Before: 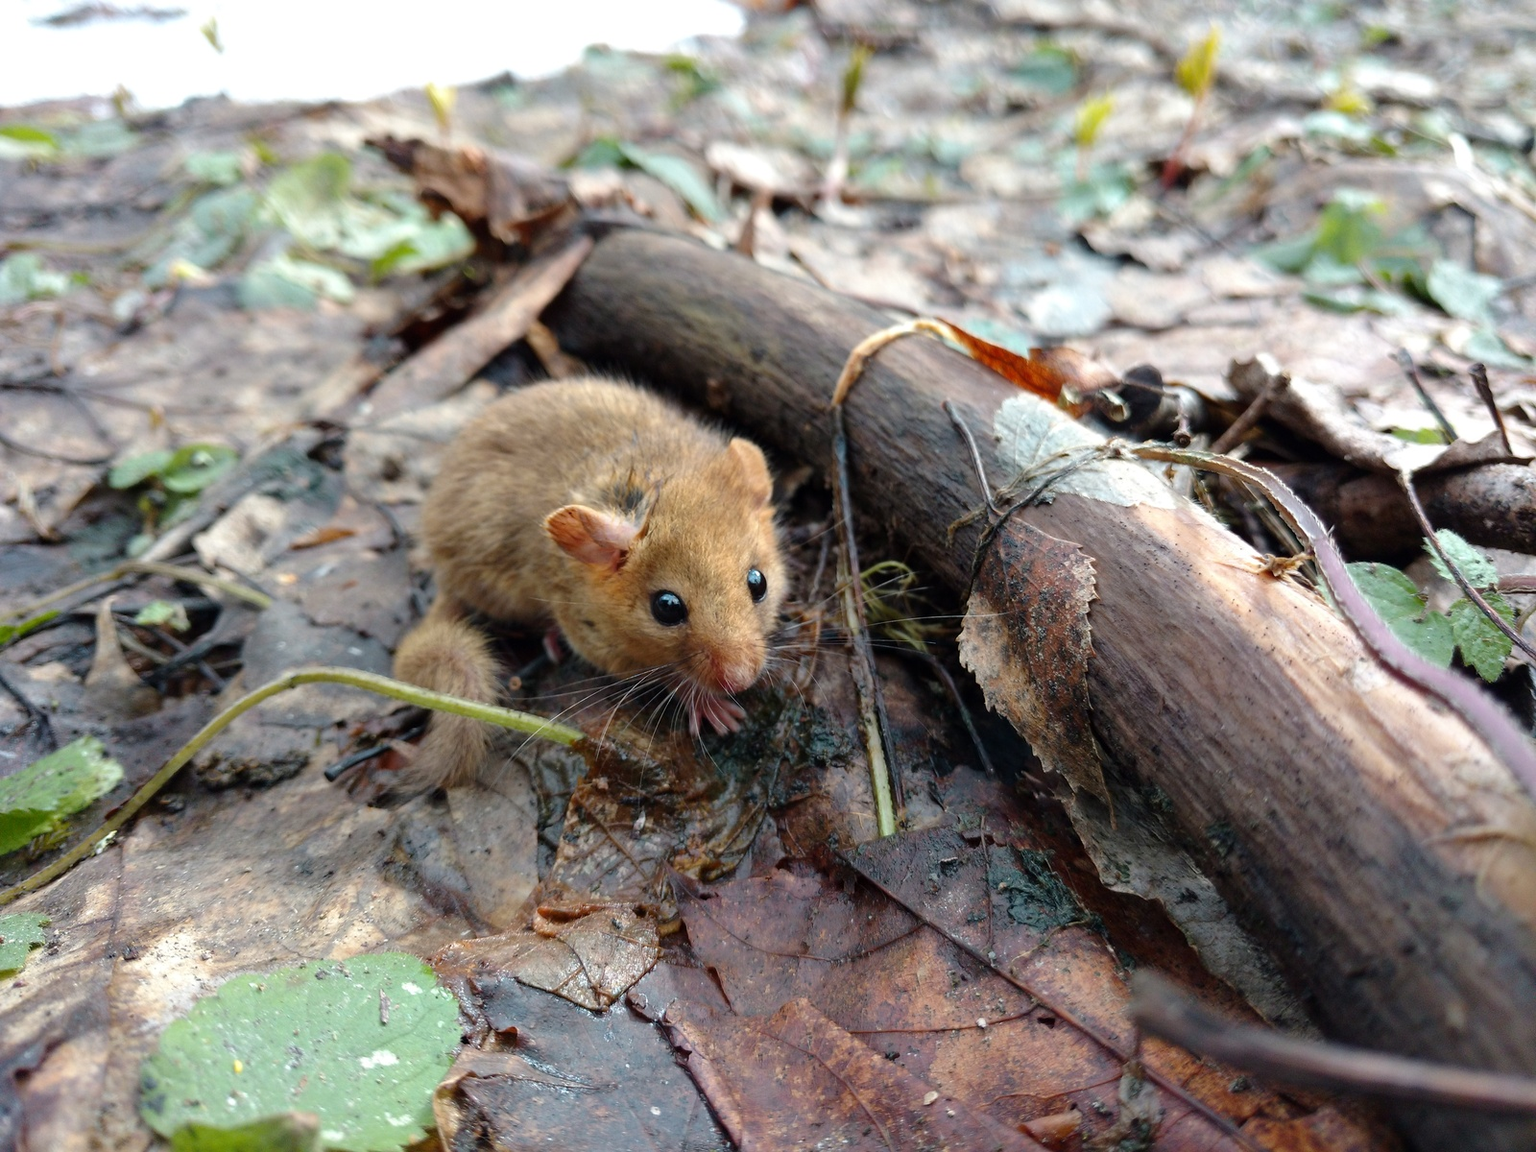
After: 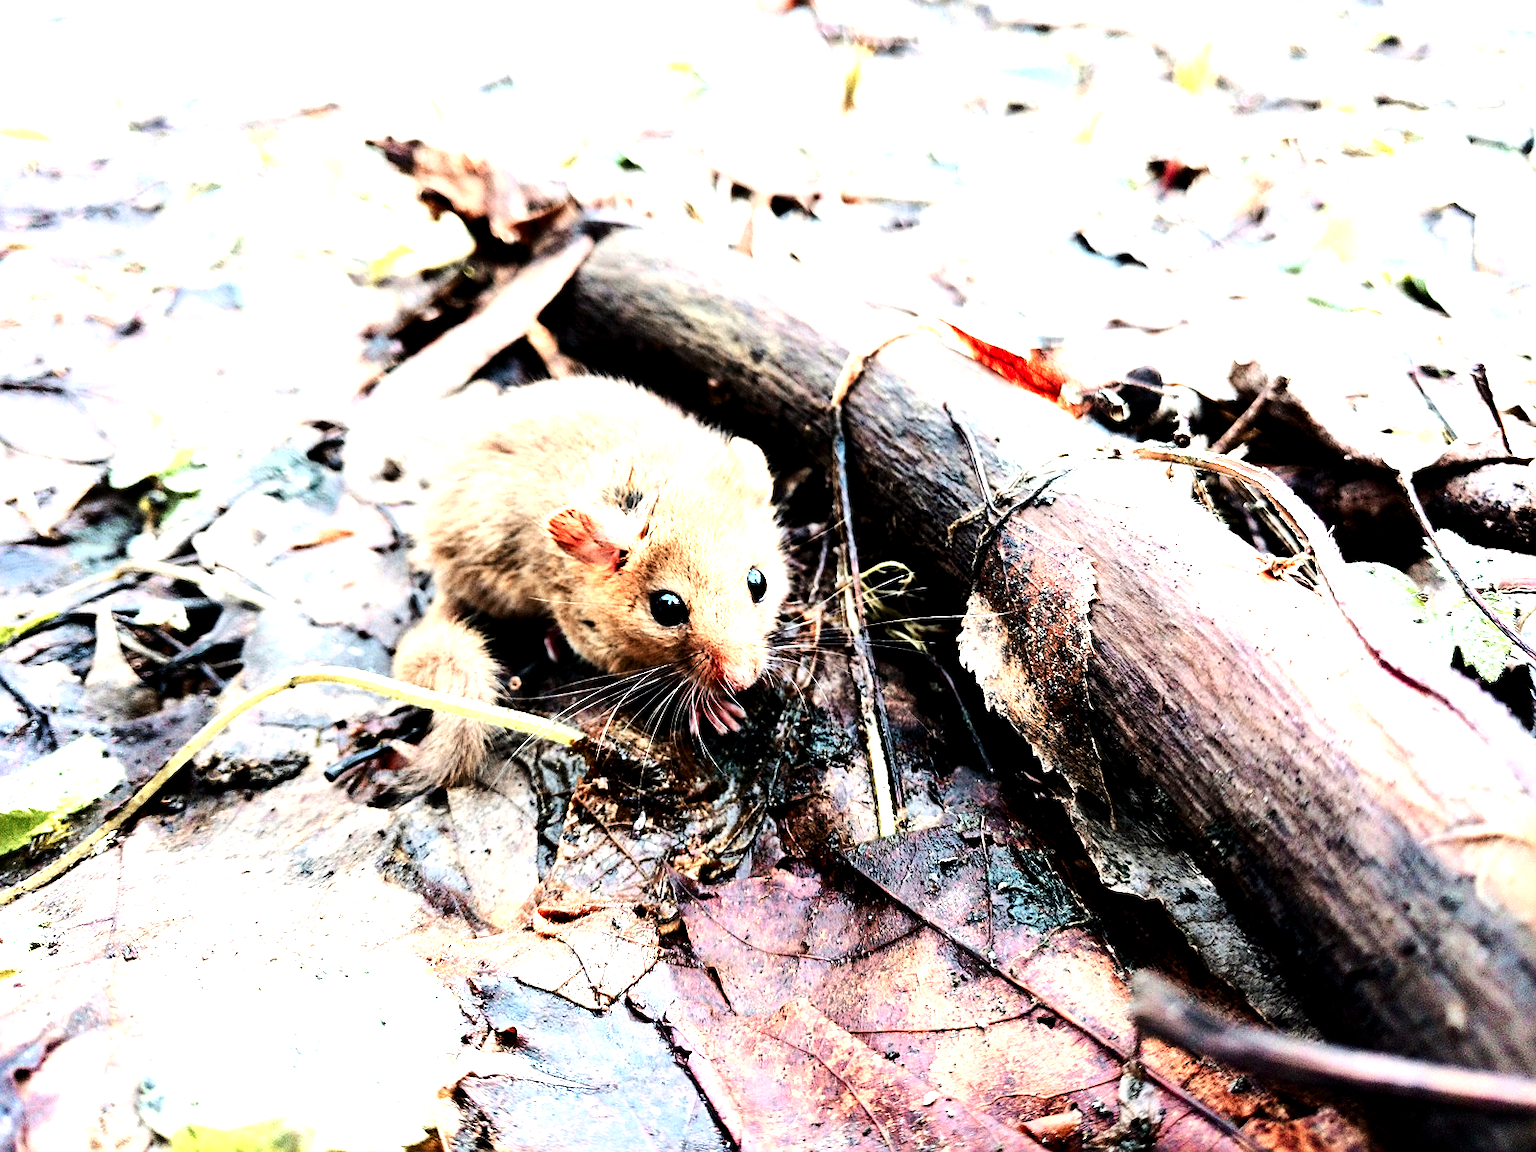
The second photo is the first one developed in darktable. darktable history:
local contrast: mode bilateral grid, contrast 20, coarseness 51, detail 119%, midtone range 0.2
exposure: black level correction 0, exposure 1.096 EV, compensate exposure bias true, compensate highlight preservation false
color zones: curves: ch0 [(0, 0.473) (0.001, 0.473) (0.226, 0.548) (0.4, 0.589) (0.525, 0.54) (0.728, 0.403) (0.999, 0.473) (1, 0.473)]; ch1 [(0, 0.619) (0.001, 0.619) (0.234, 0.388) (0.4, 0.372) (0.528, 0.422) (0.732, 0.53) (0.999, 0.619) (1, 0.619)]; ch2 [(0, 0.547) (0.001, 0.547) (0.226, 0.45) (0.4, 0.525) (0.525, 0.585) (0.8, 0.511) (0.999, 0.547) (1, 0.547)]
levels: levels [0.016, 0.484, 0.953]
sharpen: on, module defaults
tone equalizer: -8 EV -0.712 EV, -7 EV -0.713 EV, -6 EV -0.585 EV, -5 EV -0.378 EV, -3 EV 0.383 EV, -2 EV 0.6 EV, -1 EV 0.689 EV, +0 EV 0.722 EV, edges refinement/feathering 500, mask exposure compensation -1.57 EV, preserve details no
base curve: curves: ch0 [(0, 0) (0.036, 0.025) (0.121, 0.166) (0.206, 0.329) (0.605, 0.79) (1, 1)]
contrast brightness saturation: contrast 0.099, brightness -0.263, saturation 0.137
